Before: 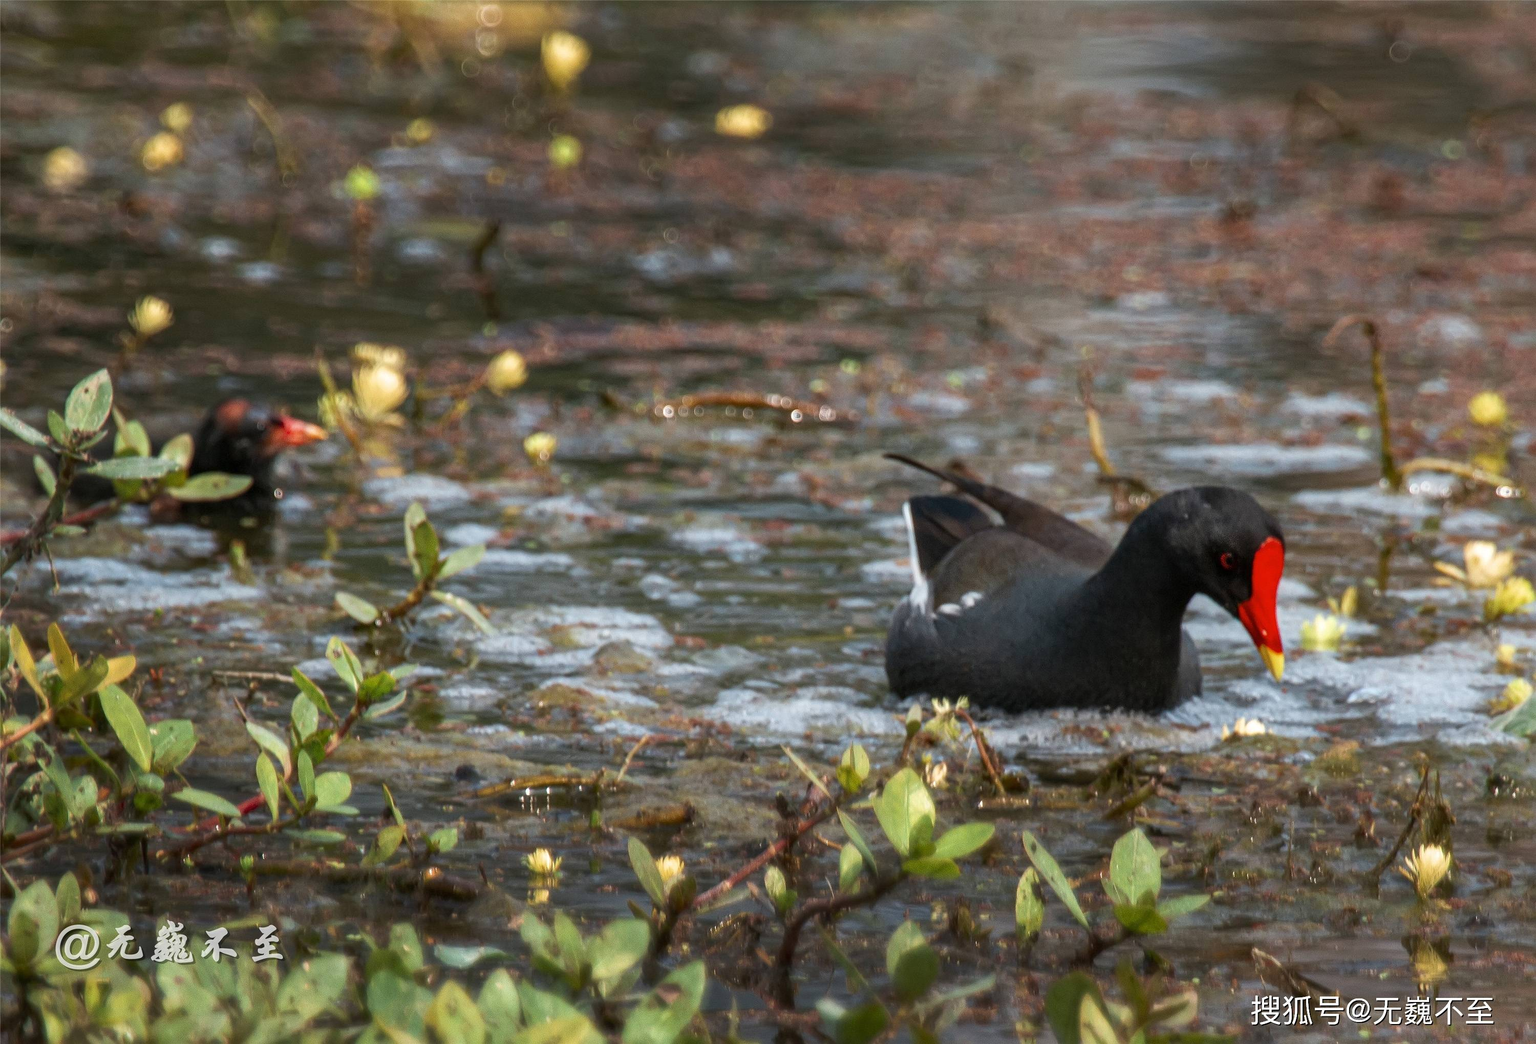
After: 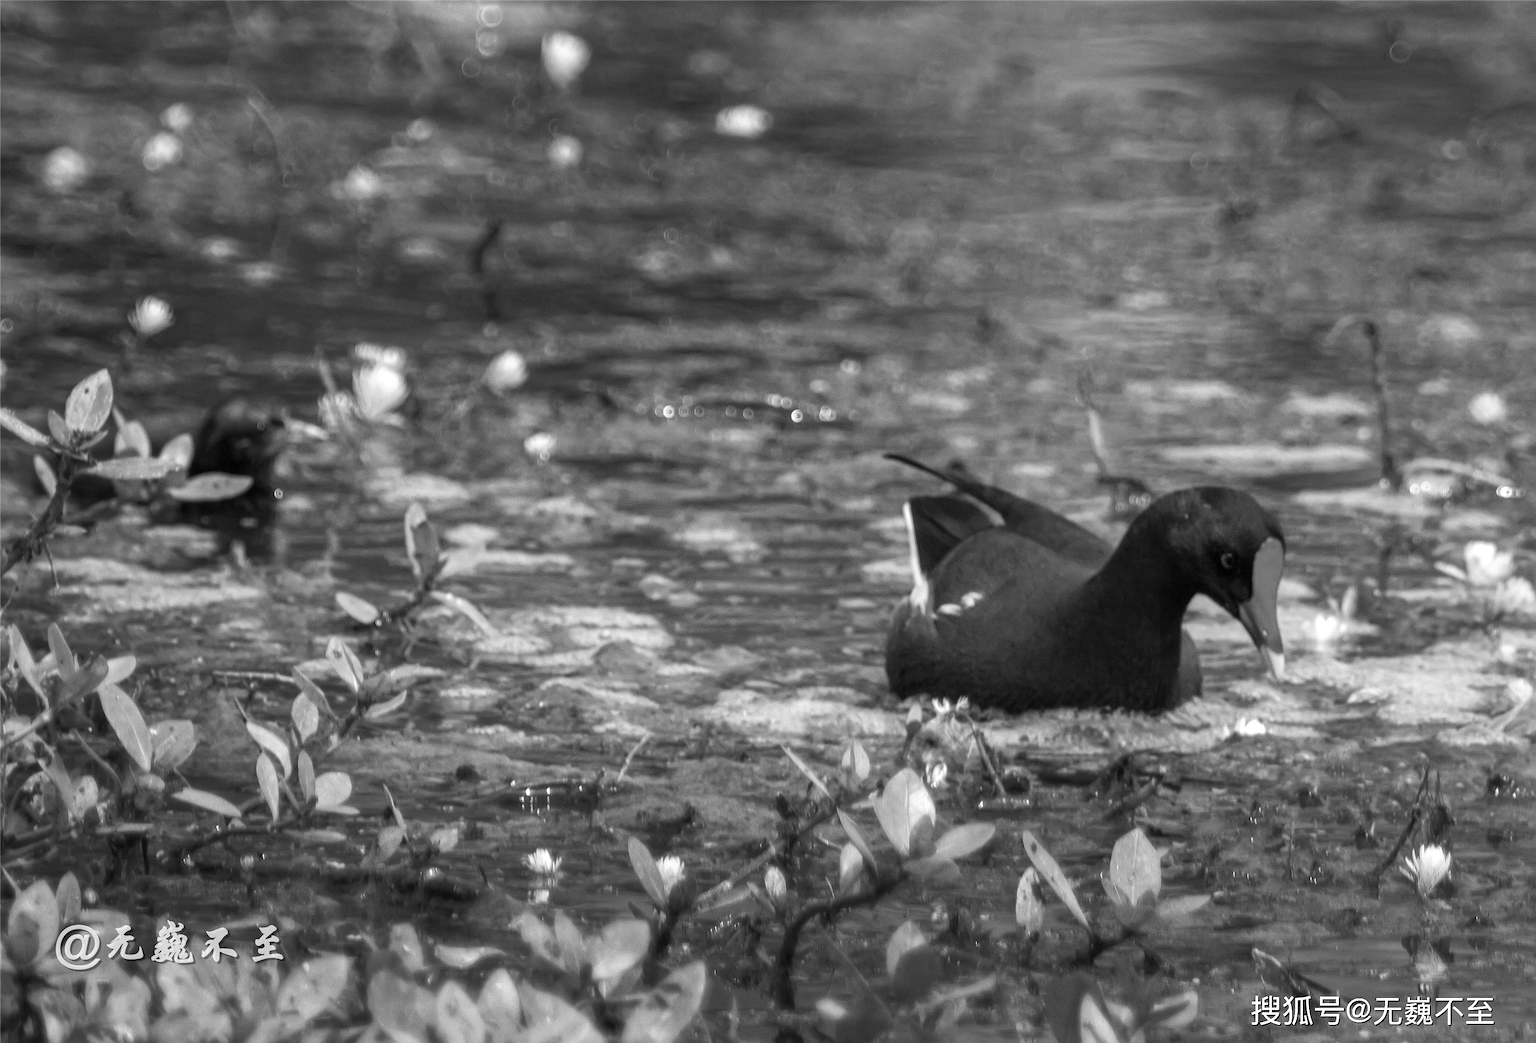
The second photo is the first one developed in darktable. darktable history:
color balance rgb: global vibrance 42.74%
exposure: exposure 0.191 EV, compensate highlight preservation false
monochrome: on, module defaults
